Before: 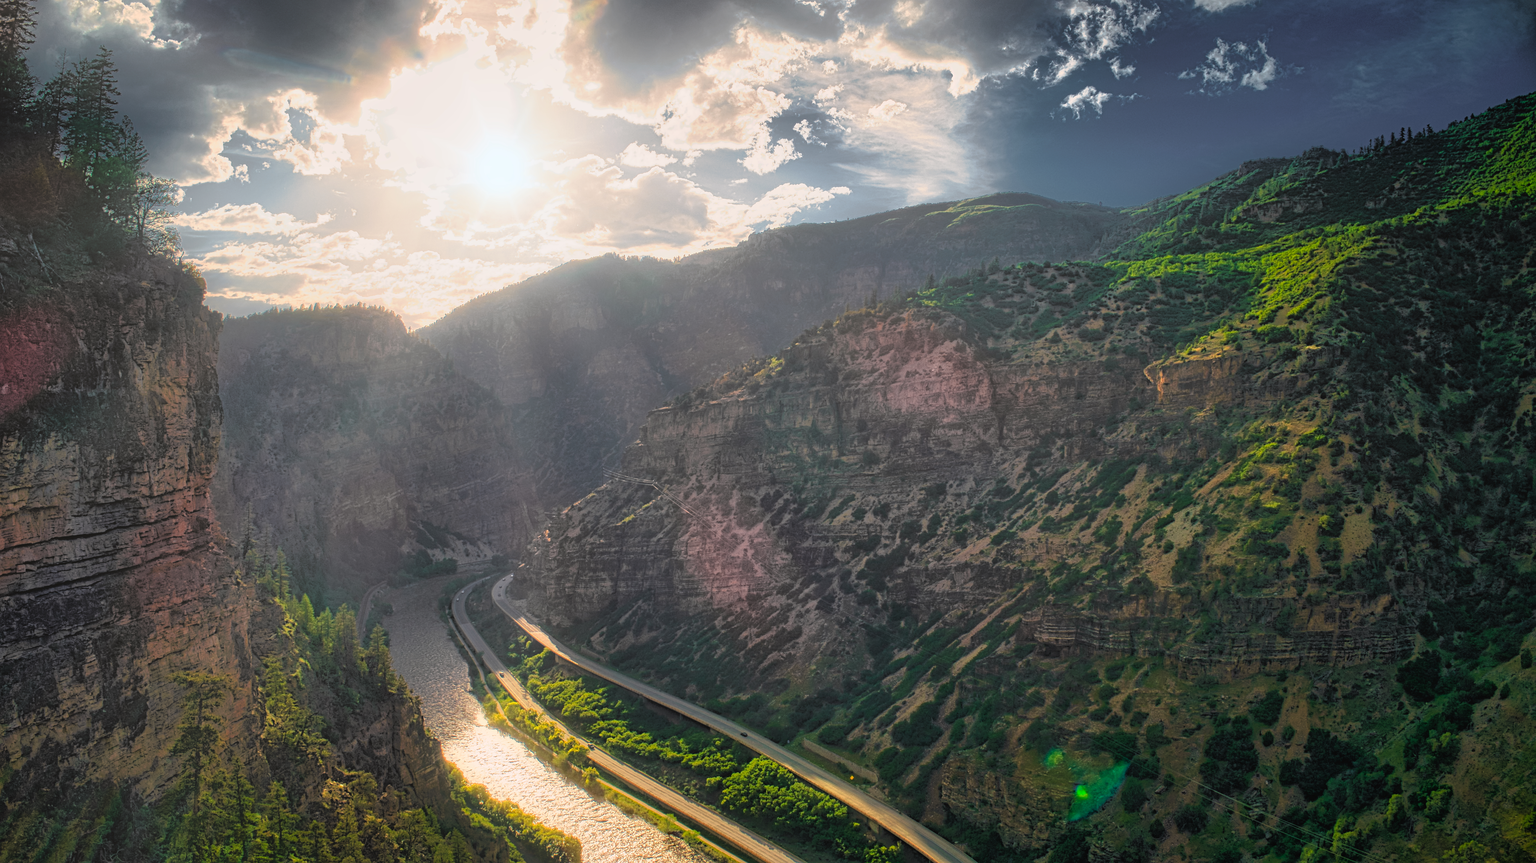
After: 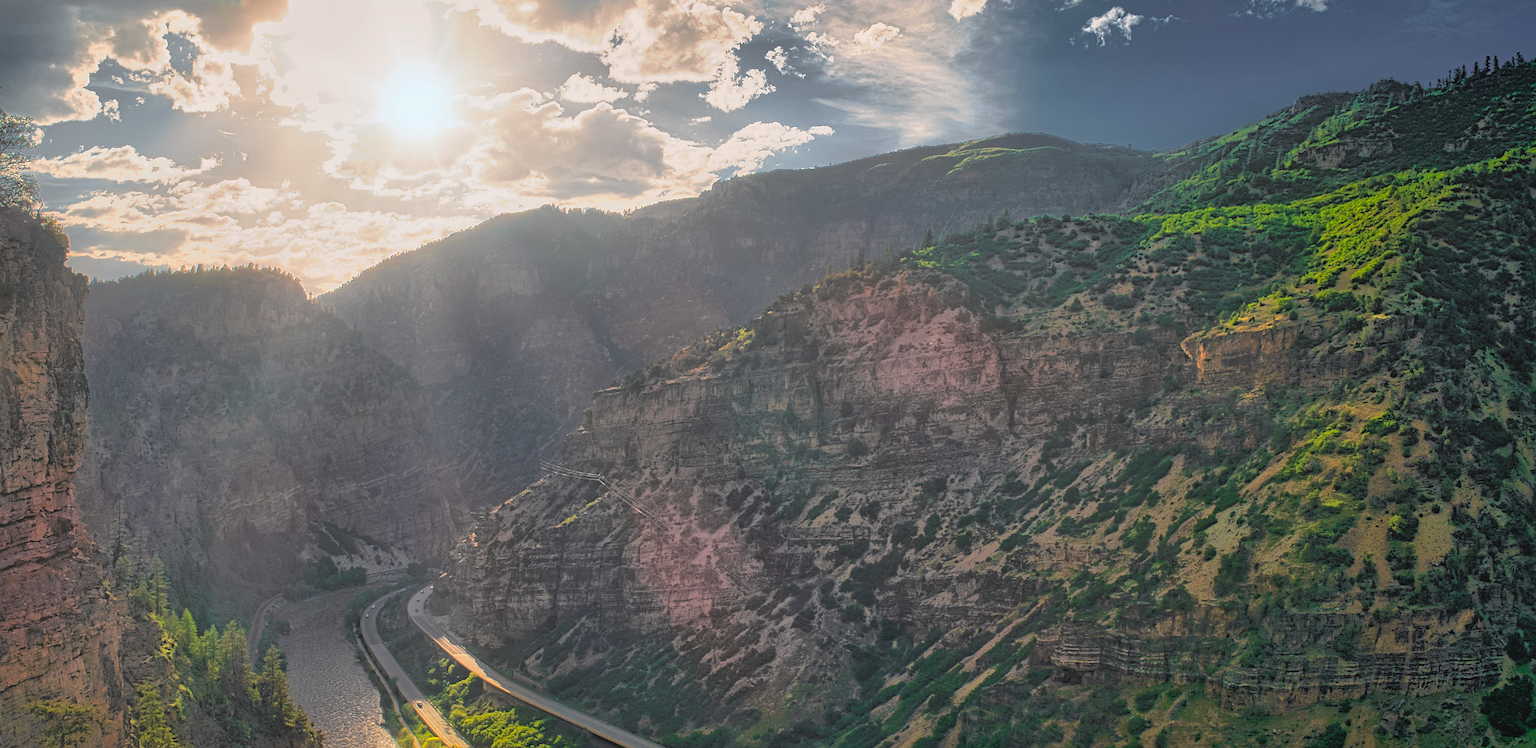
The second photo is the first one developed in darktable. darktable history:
crop and rotate: left 9.66%, top 9.371%, right 5.999%, bottom 17.52%
sharpen: on, module defaults
shadows and highlights: on, module defaults
